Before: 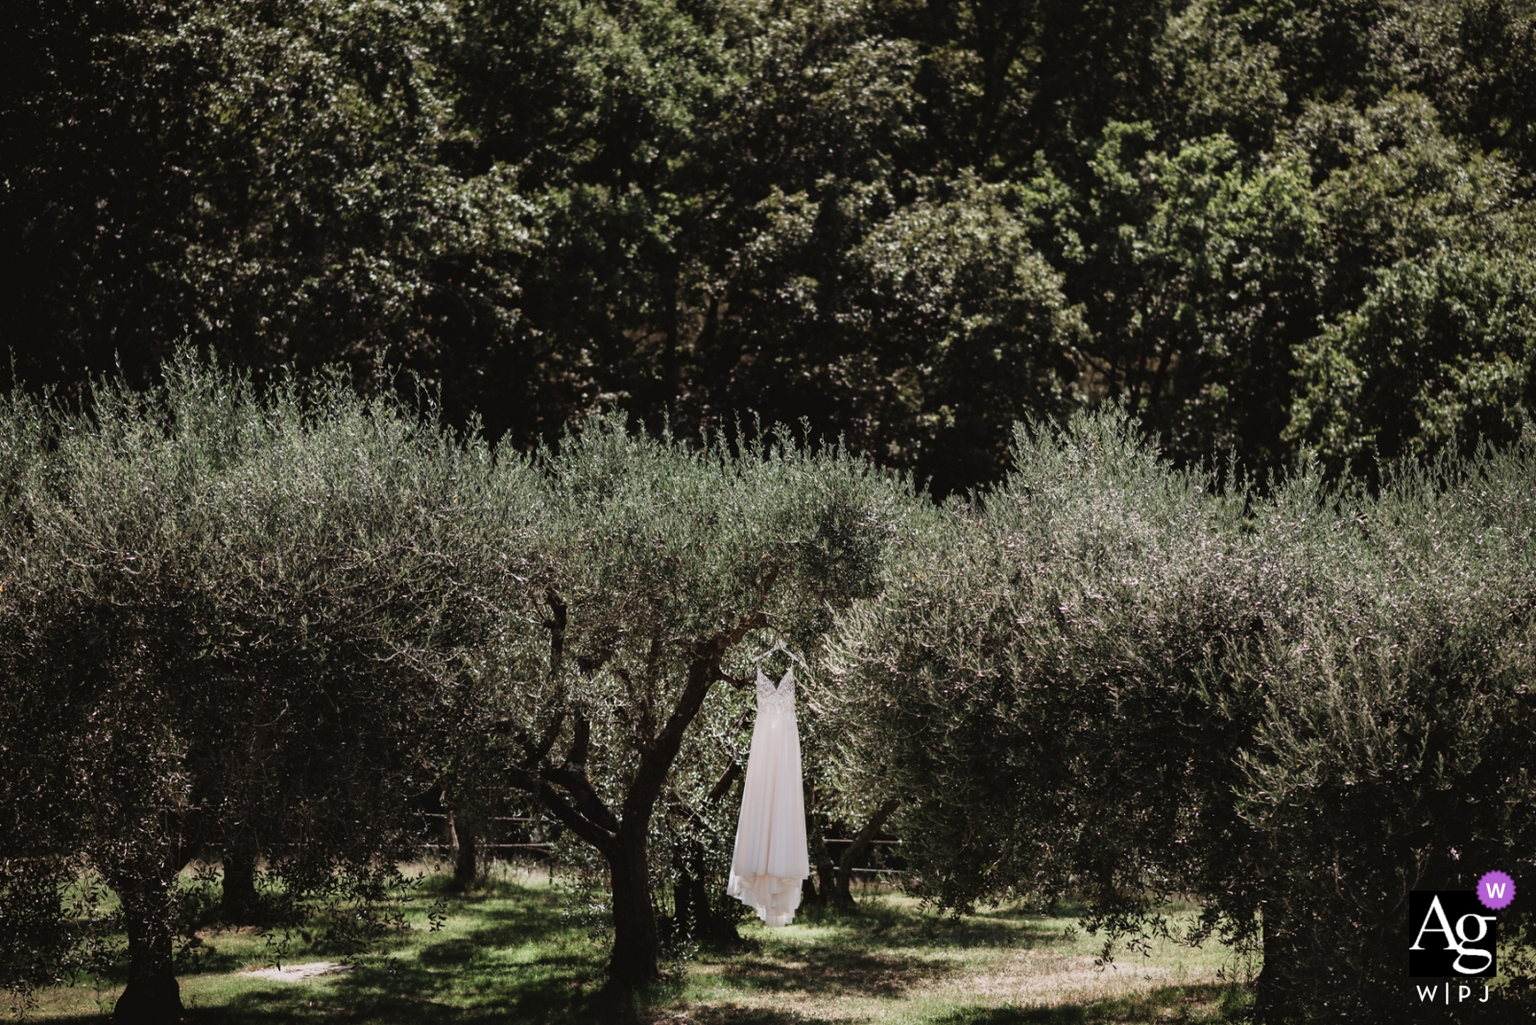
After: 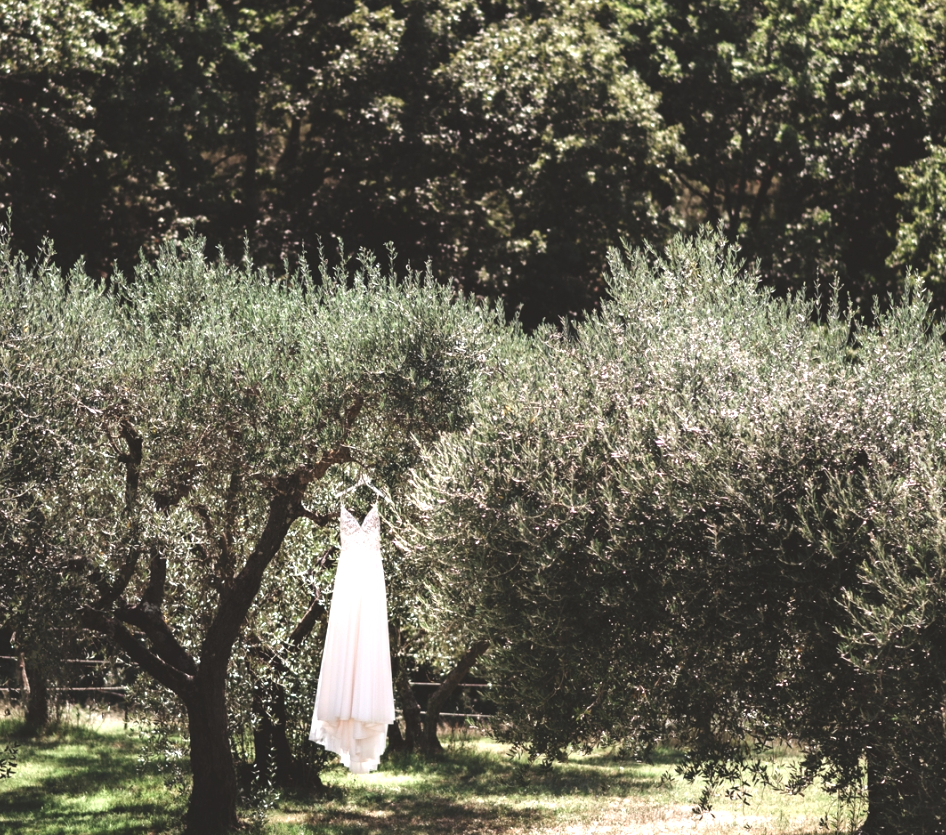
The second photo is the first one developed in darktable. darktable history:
exposure: black level correction -0.005, exposure 1 EV, compensate exposure bias true, compensate highlight preservation false
crop and rotate: left 28.106%, top 18.039%, right 12.713%, bottom 3.734%
